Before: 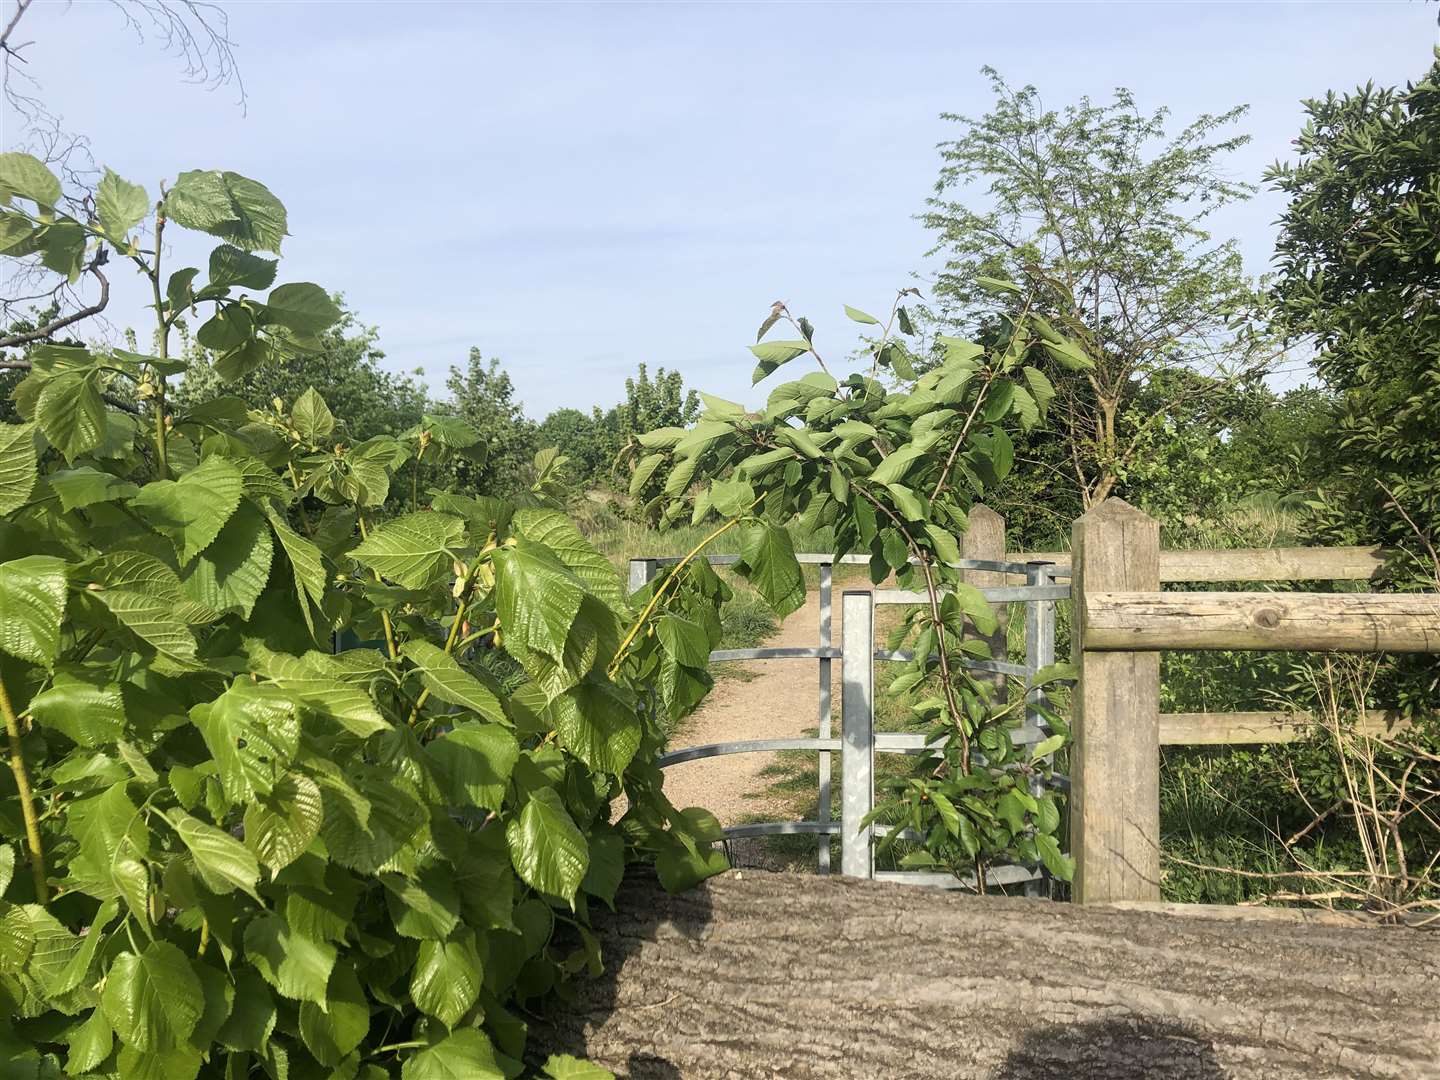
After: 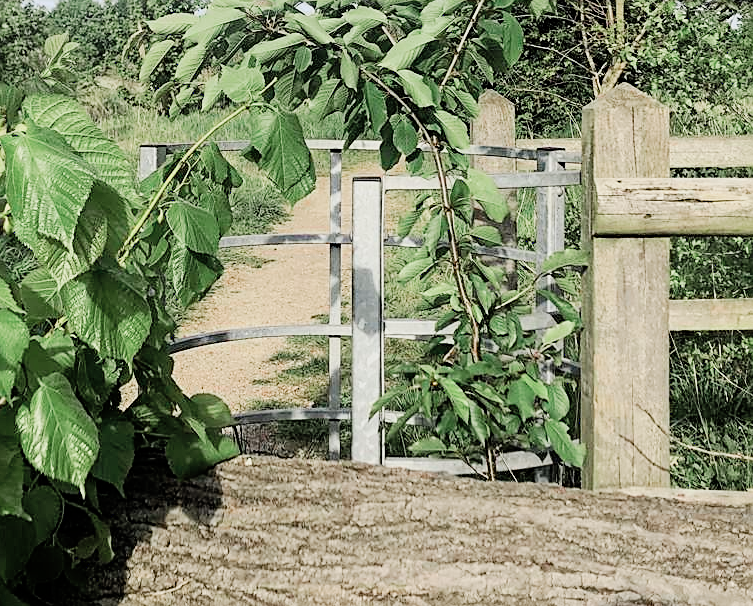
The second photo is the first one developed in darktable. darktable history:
sharpen: on, module defaults
tone curve: curves: ch0 [(0, 0) (0.051, 0.027) (0.096, 0.071) (0.219, 0.248) (0.428, 0.52) (0.596, 0.713) (0.727, 0.823) (0.859, 0.924) (1, 1)]; ch1 [(0, 0) (0.1, 0.038) (0.318, 0.221) (0.413, 0.325) (0.454, 0.41) (0.493, 0.478) (0.503, 0.501) (0.516, 0.515) (0.548, 0.575) (0.561, 0.596) (0.594, 0.647) (0.666, 0.701) (1, 1)]; ch2 [(0, 0) (0.453, 0.44) (0.479, 0.476) (0.504, 0.5) (0.52, 0.526) (0.557, 0.585) (0.583, 0.608) (0.824, 0.815) (1, 1)], preserve colors none
haze removal: compatibility mode true, adaptive false
crop: left 34.051%, top 38.421%, right 13.638%, bottom 5.466%
filmic rgb: black relative exposure -7.65 EV, white relative exposure 4.56 EV, hardness 3.61, color science v6 (2022), iterations of high-quality reconstruction 0
color zones: curves: ch0 [(0, 0.466) (0.128, 0.466) (0.25, 0.5) (0.375, 0.456) (0.5, 0.5) (0.625, 0.5) (0.737, 0.652) (0.875, 0.5)]; ch1 [(0, 0.603) (0.125, 0.618) (0.261, 0.348) (0.372, 0.353) (0.497, 0.363) (0.611, 0.45) (0.731, 0.427) (0.875, 0.518) (0.998, 0.652)]; ch2 [(0, 0.559) (0.125, 0.451) (0.253, 0.564) (0.37, 0.578) (0.5, 0.466) (0.625, 0.471) (0.731, 0.471) (0.88, 0.485)]
